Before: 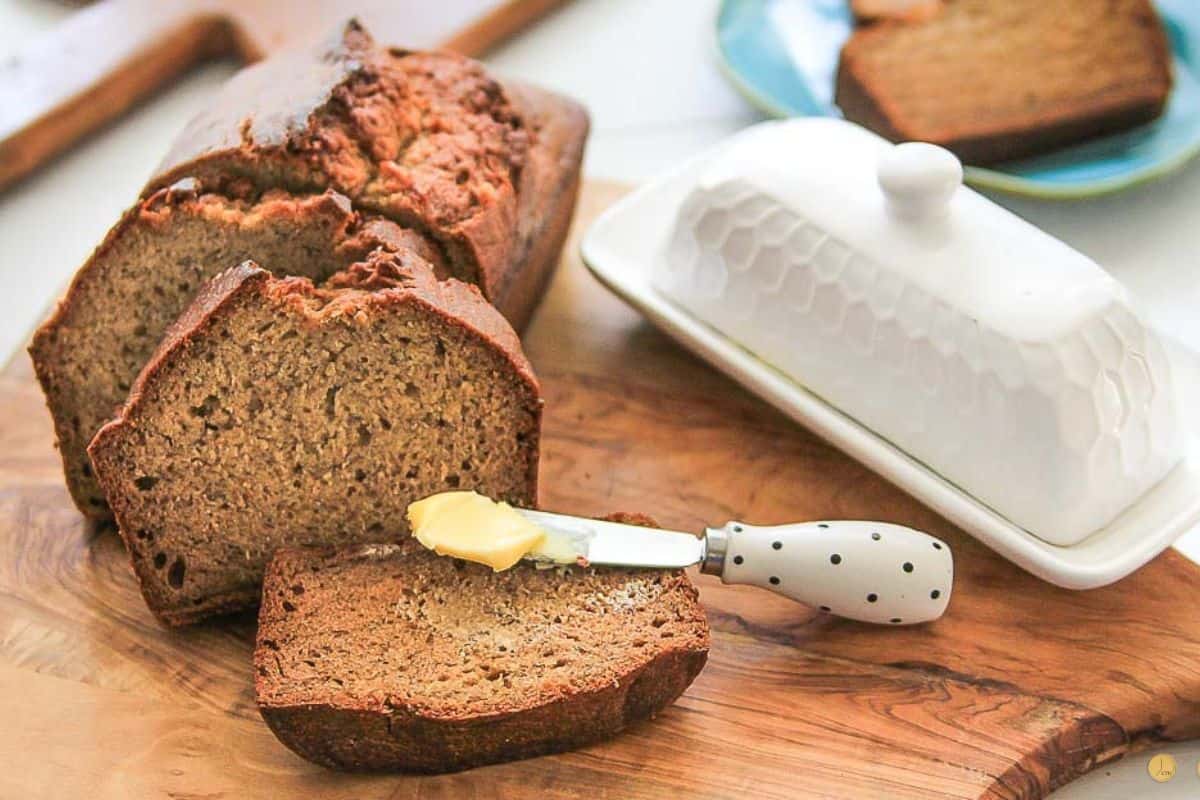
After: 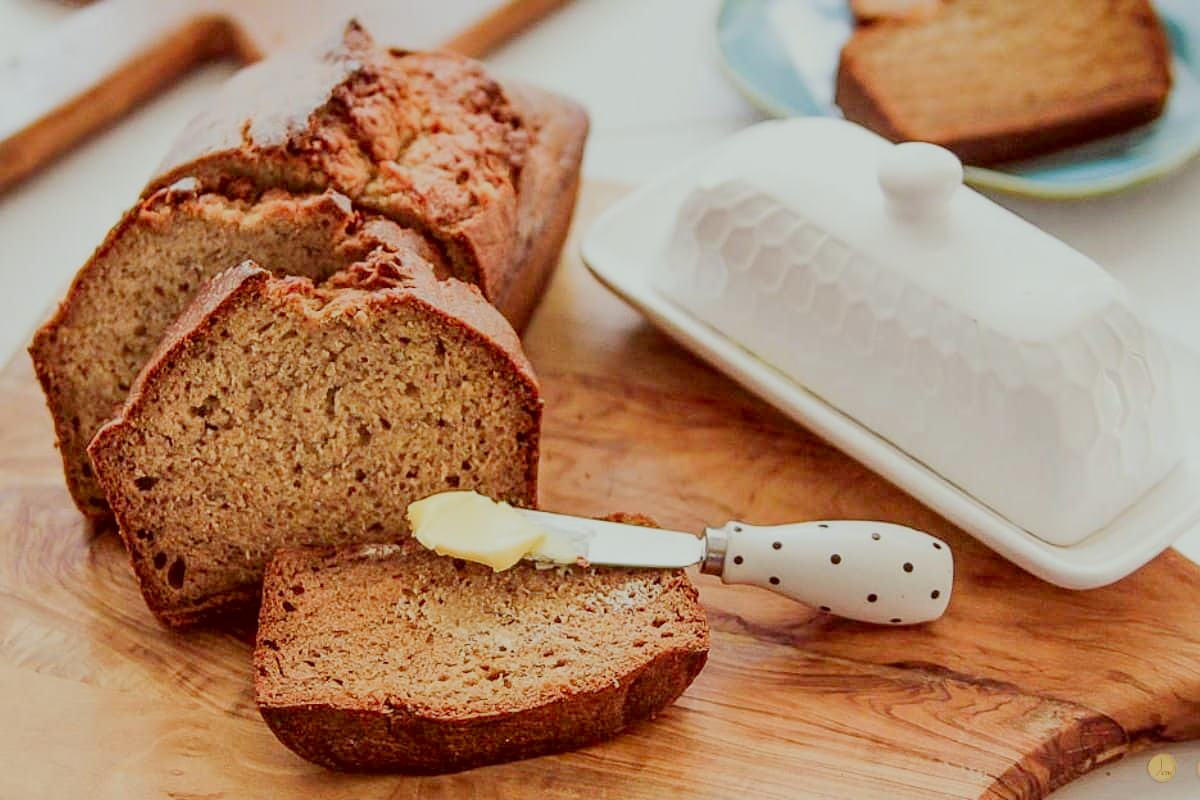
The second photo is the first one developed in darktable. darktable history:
color correction: highlights a* -7.21, highlights b* -0.22, shadows a* 20.69, shadows b* 11.25
filmic rgb: black relative exposure -7.43 EV, white relative exposure 4.84 EV, hardness 3.39, add noise in highlights 0.002, preserve chrominance no, color science v3 (2019), use custom middle-gray values true, iterations of high-quality reconstruction 0, contrast in highlights soft
exposure: exposure -0.004 EV, compensate highlight preservation false
